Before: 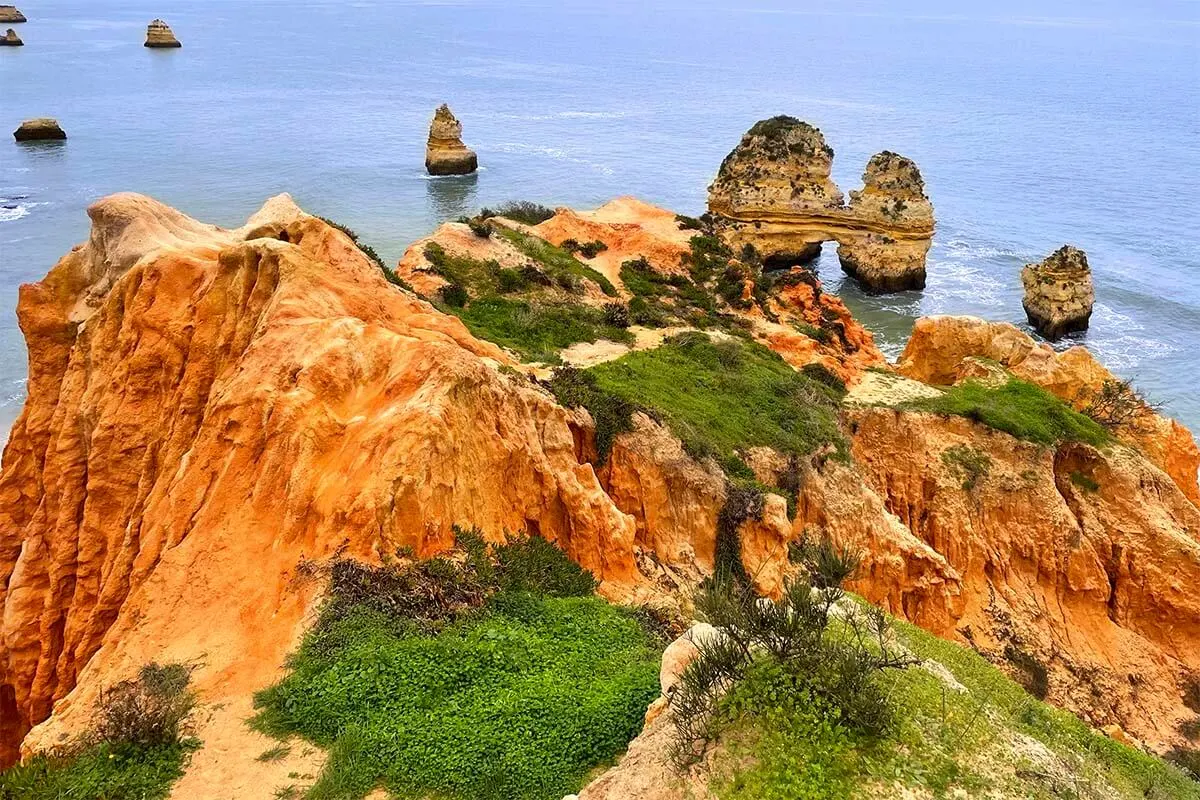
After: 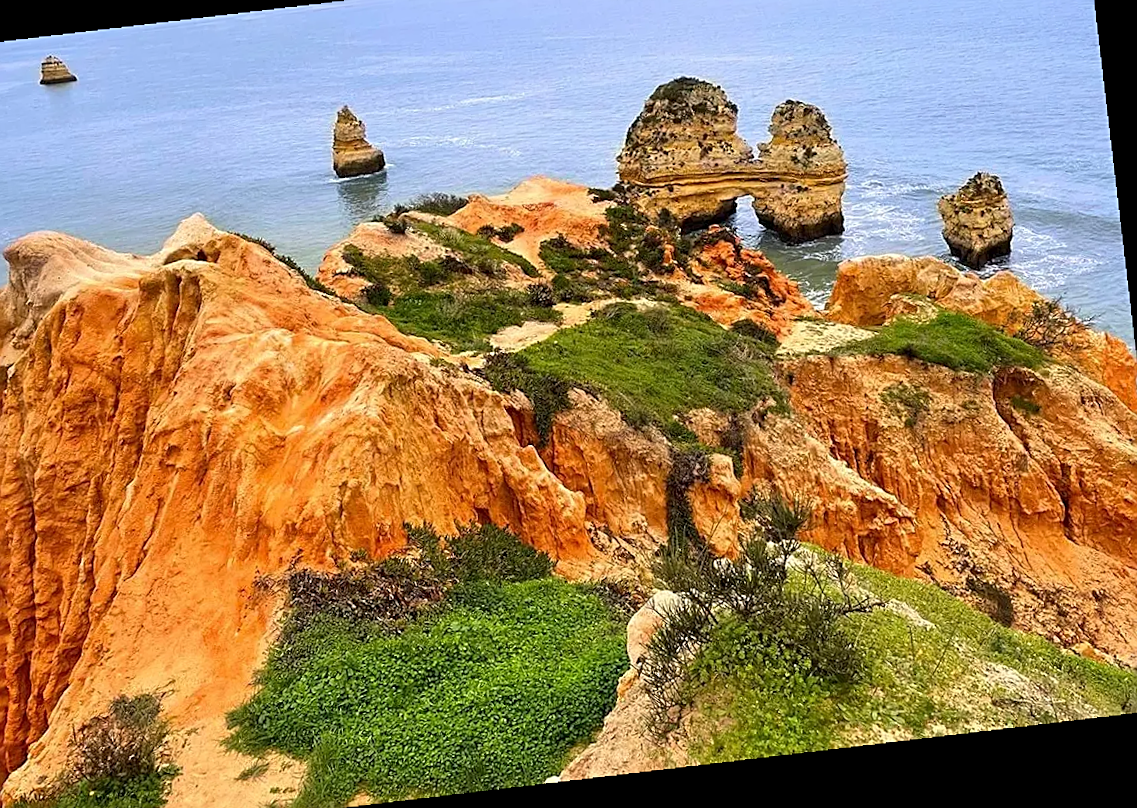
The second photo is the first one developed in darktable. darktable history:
rotate and perspective: rotation -4.86°, automatic cropping off
crop and rotate: angle 1.96°, left 5.673%, top 5.673%
sharpen: on, module defaults
